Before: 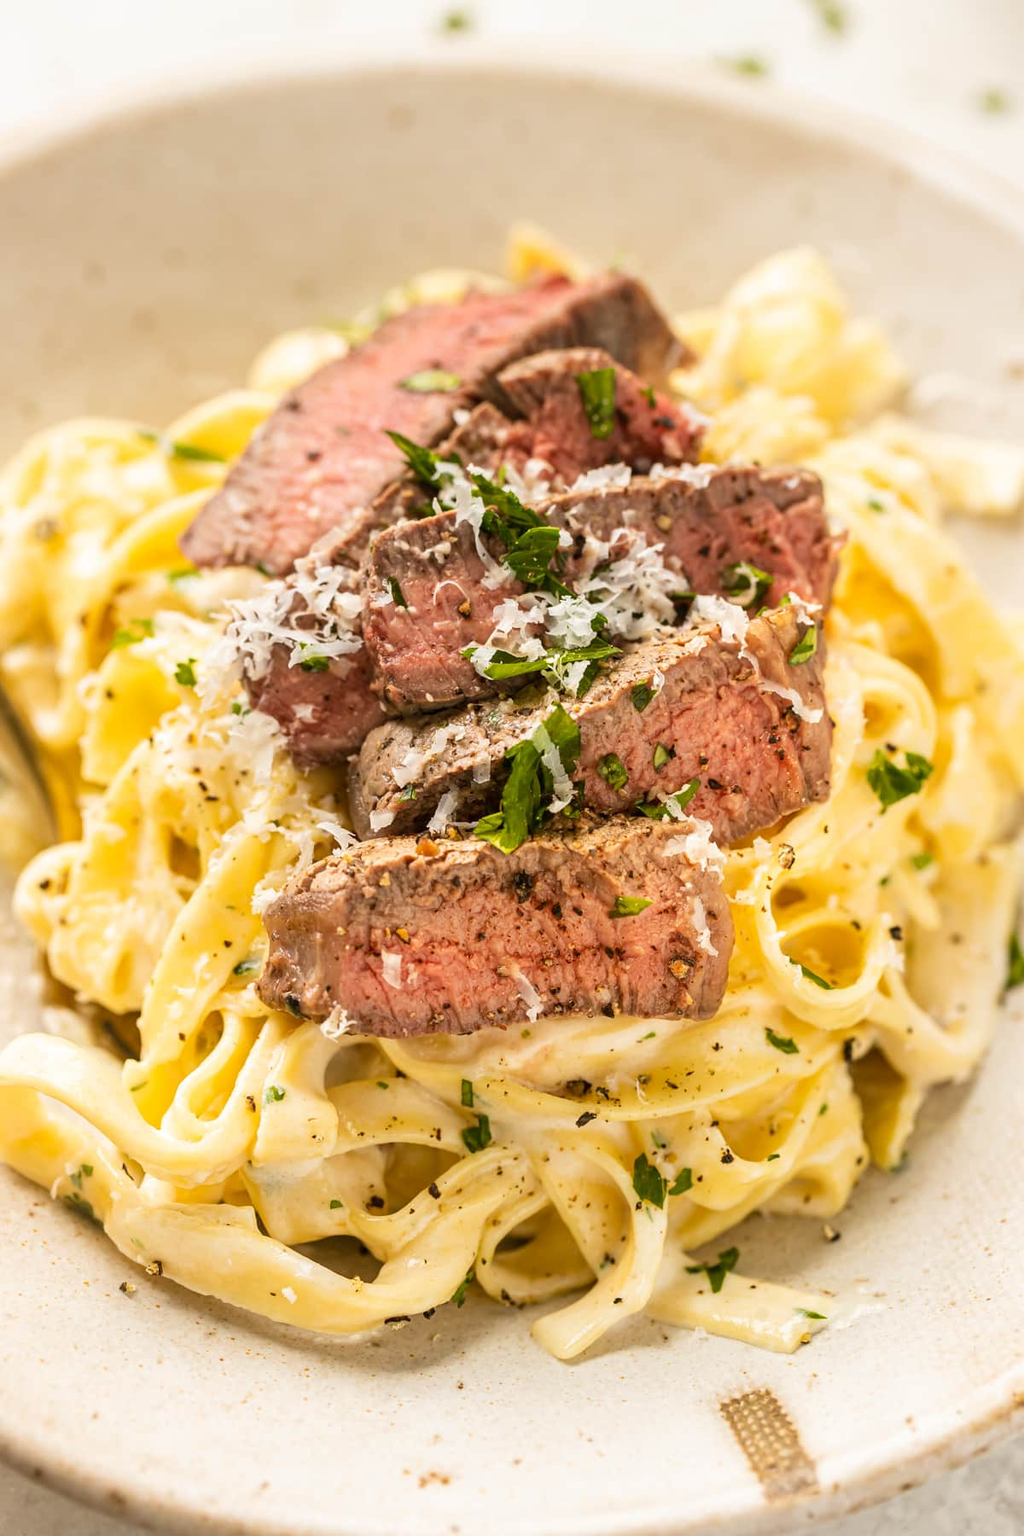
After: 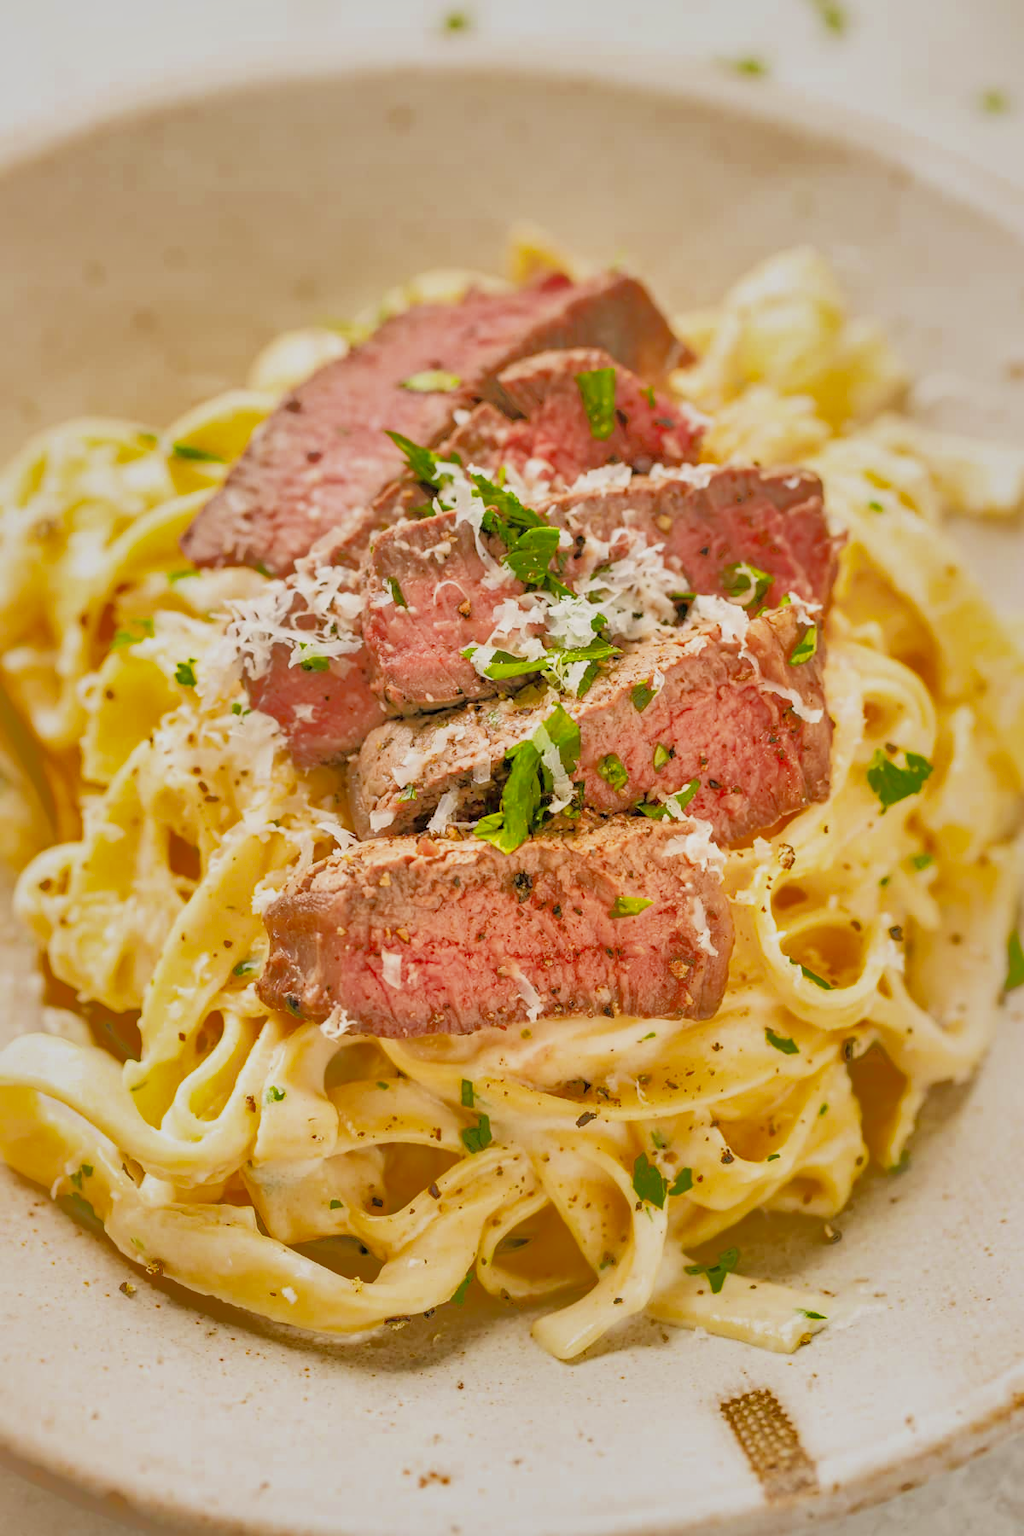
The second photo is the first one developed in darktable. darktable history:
exposure: black level correction 0, exposure 1.744 EV, compensate highlight preservation false
shadows and highlights: shadows 37.87, highlights -74.09
filmic rgb: middle gray luminance 29.83%, black relative exposure -8.92 EV, white relative exposure 6.99 EV, threshold 3.03 EV, target black luminance 0%, hardness 2.93, latitude 2.68%, contrast 0.961, highlights saturation mix 4.49%, shadows ↔ highlights balance 12.7%, enable highlight reconstruction true
contrast brightness saturation: contrast 0.035, saturation 0.074
